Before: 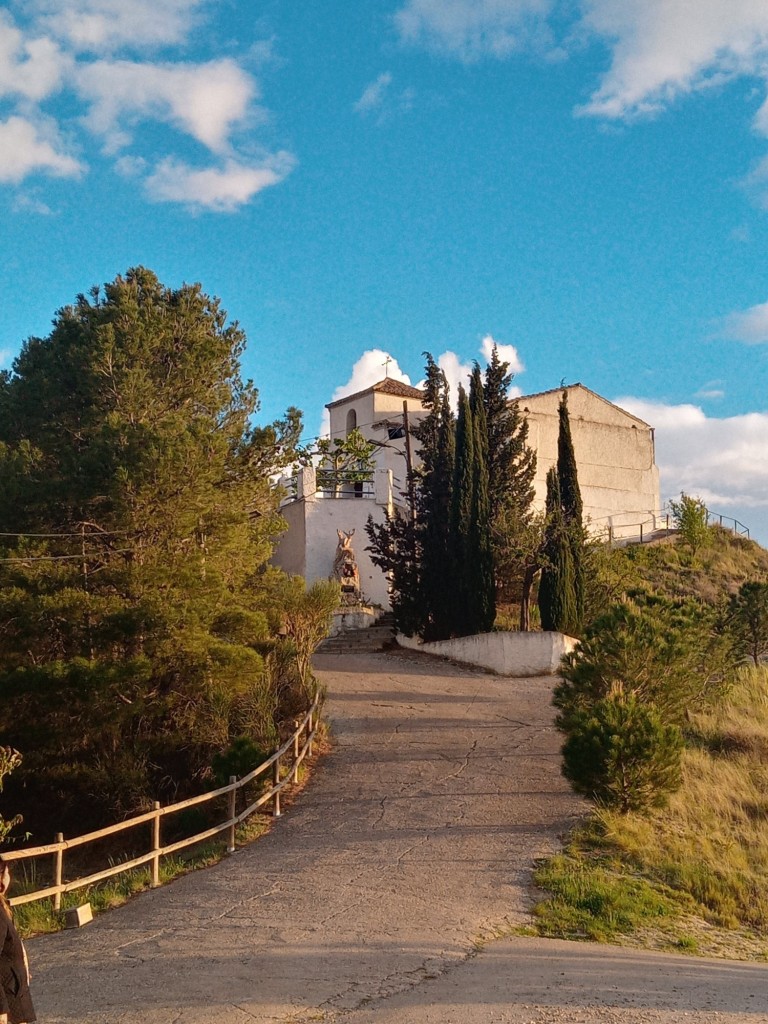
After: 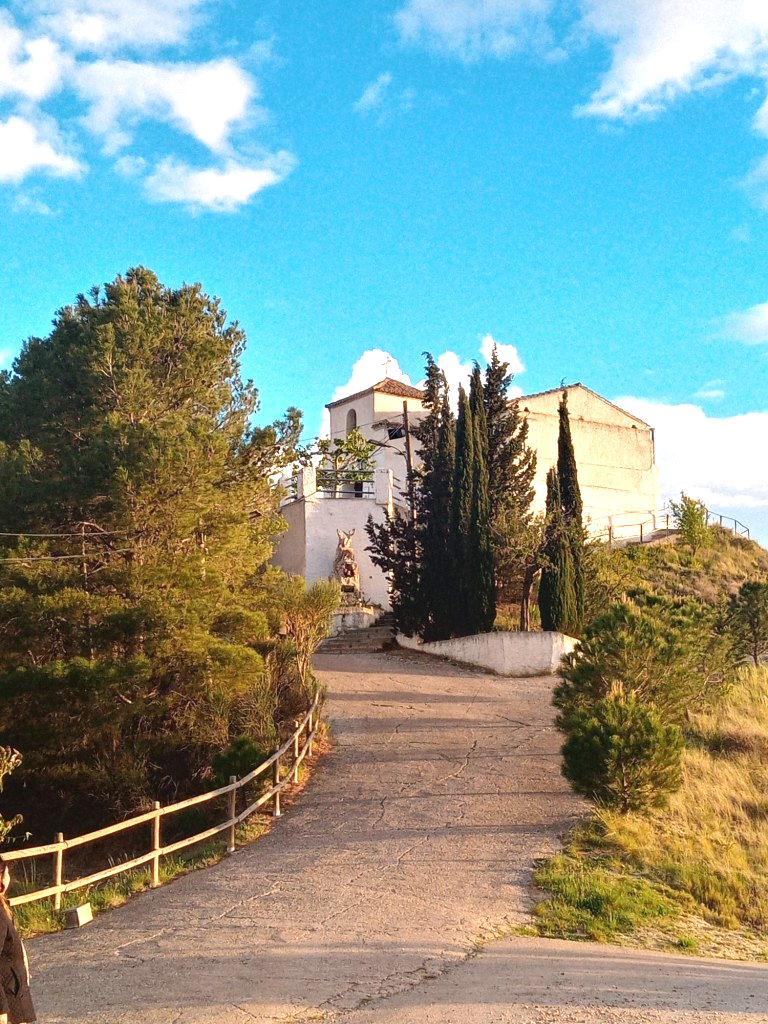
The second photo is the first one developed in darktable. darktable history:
exposure: black level correction -0.001, exposure 0.905 EV, compensate highlight preservation false
